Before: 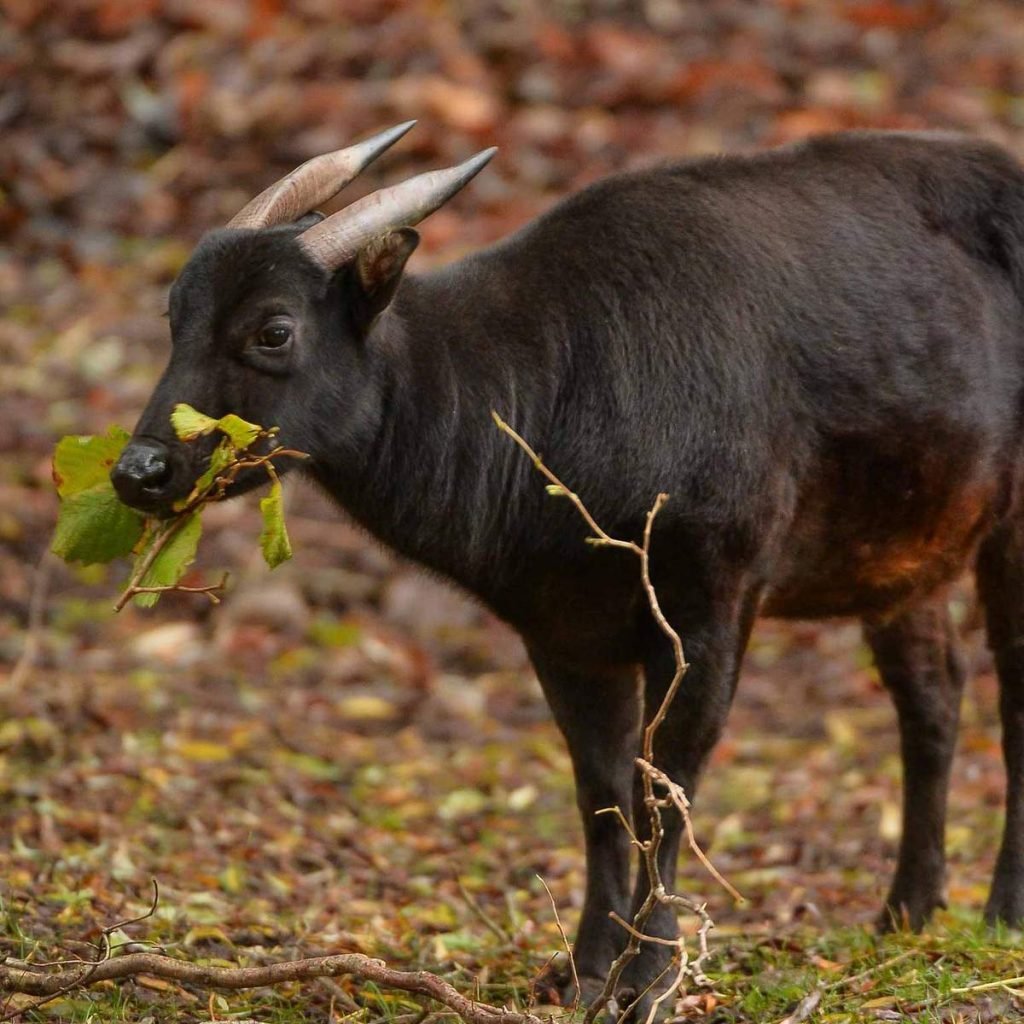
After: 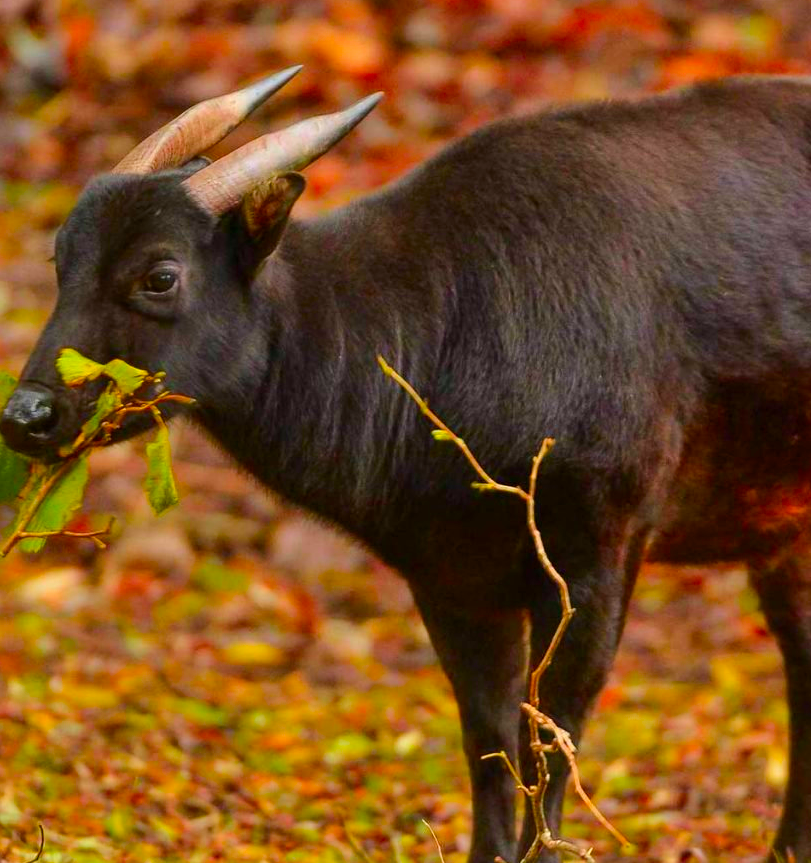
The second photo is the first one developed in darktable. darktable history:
contrast brightness saturation: saturation 0.5
color balance rgb: perceptual saturation grading › global saturation 25%, perceptual brilliance grading › mid-tones 10%, perceptual brilliance grading › shadows 15%, global vibrance 20%
crop: left 11.225%, top 5.381%, right 9.565%, bottom 10.314%
